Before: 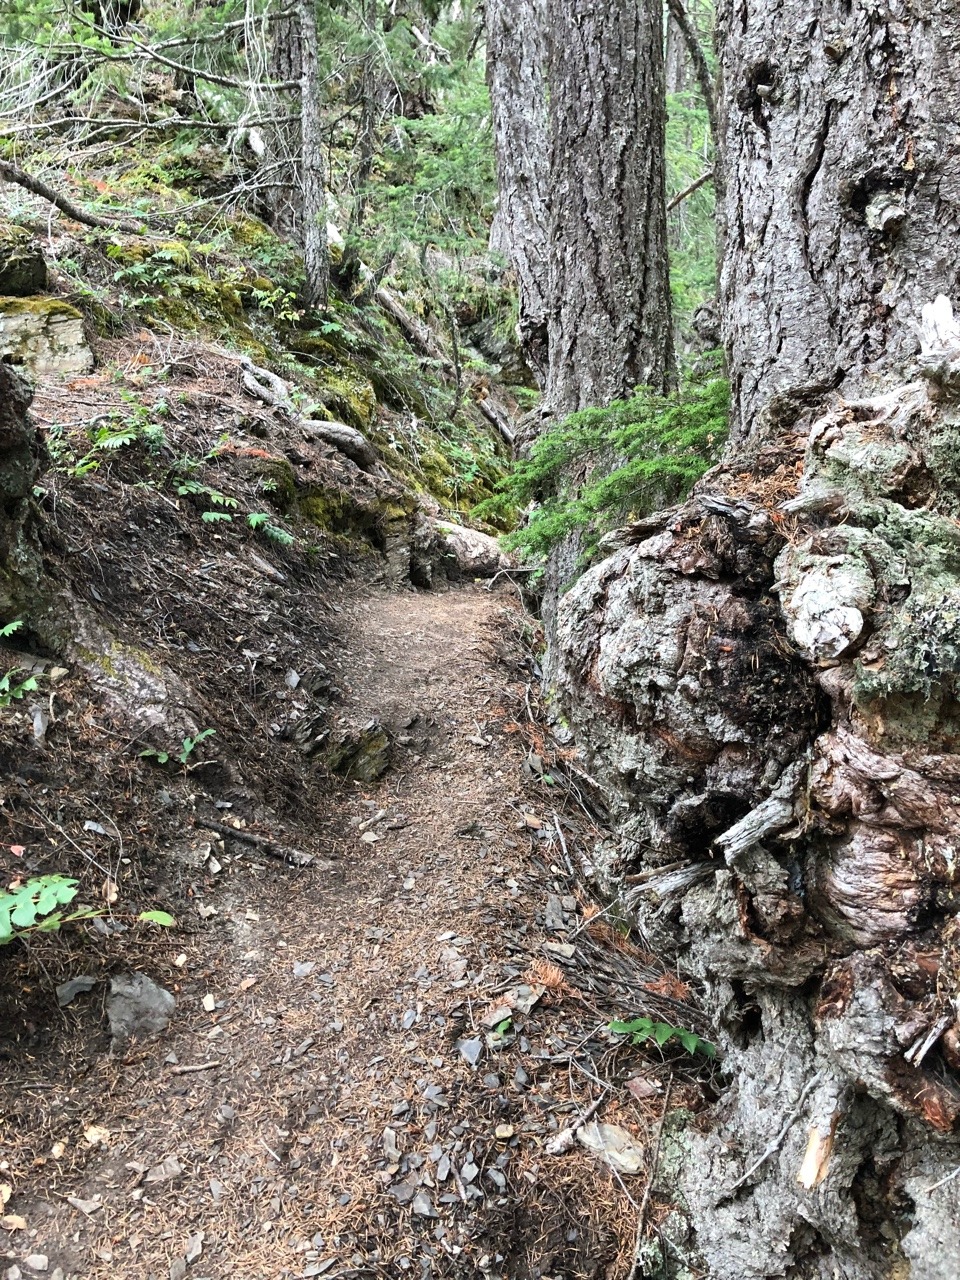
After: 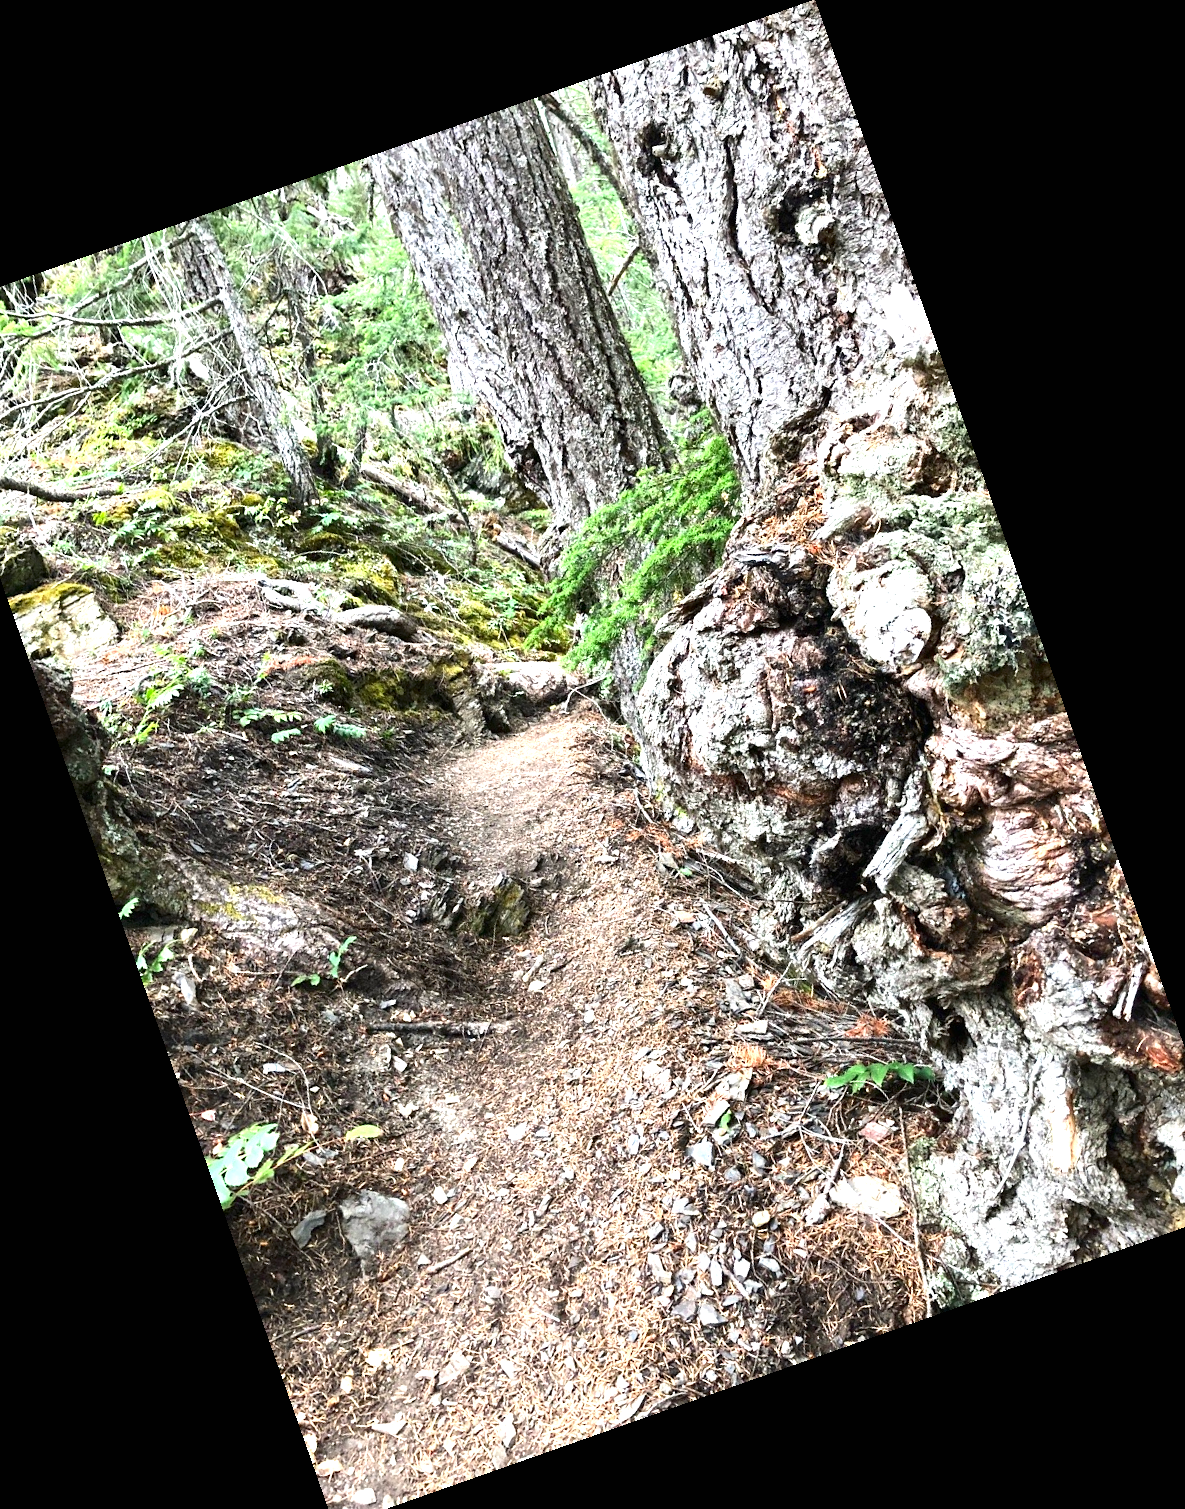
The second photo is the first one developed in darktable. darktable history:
exposure: black level correction 0, exposure 1 EV, compensate exposure bias true, compensate highlight preservation false
crop and rotate: angle 19.43°, left 6.812%, right 4.125%, bottom 1.087%
contrast brightness saturation: contrast 0.13, brightness -0.05, saturation 0.16
shadows and highlights: shadows 12, white point adjustment 1.2, soften with gaussian
